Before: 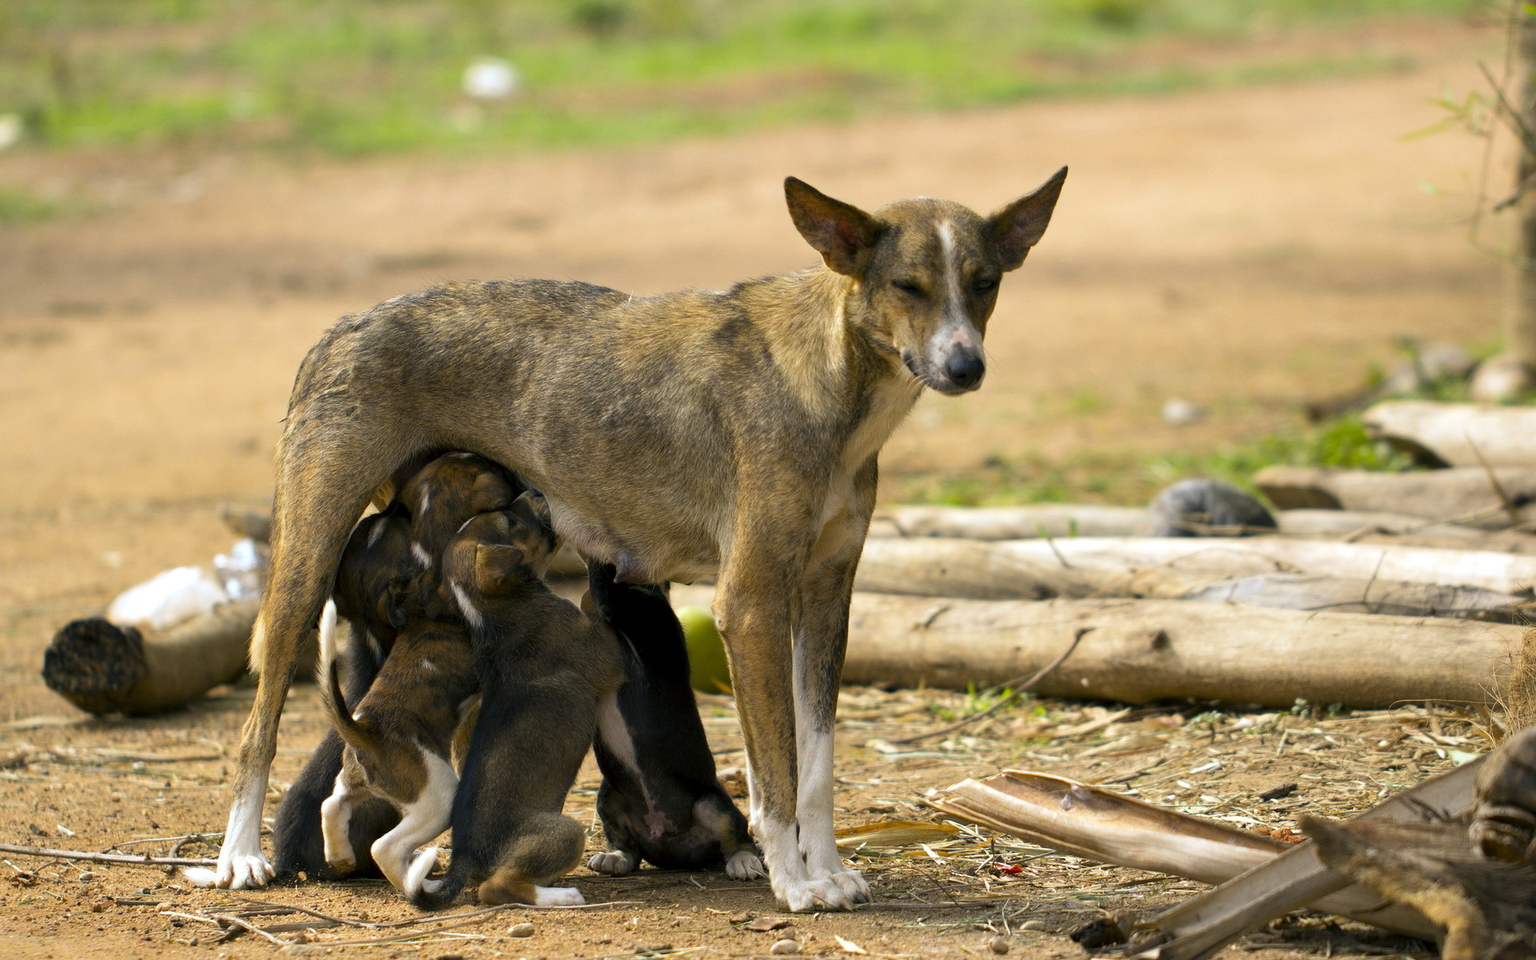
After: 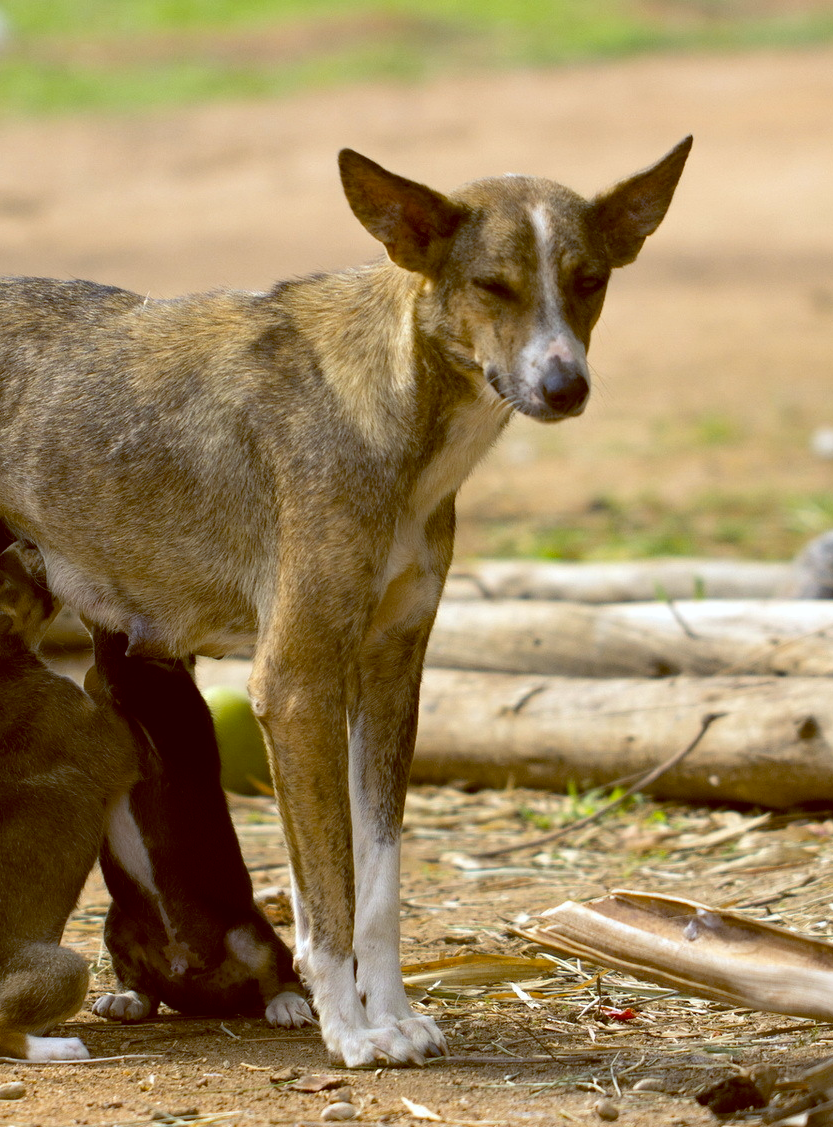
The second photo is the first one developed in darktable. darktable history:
color balance: lift [1, 1.015, 1.004, 0.985], gamma [1, 0.958, 0.971, 1.042], gain [1, 0.956, 0.977, 1.044]
crop: left 33.452%, top 6.025%, right 23.155%
